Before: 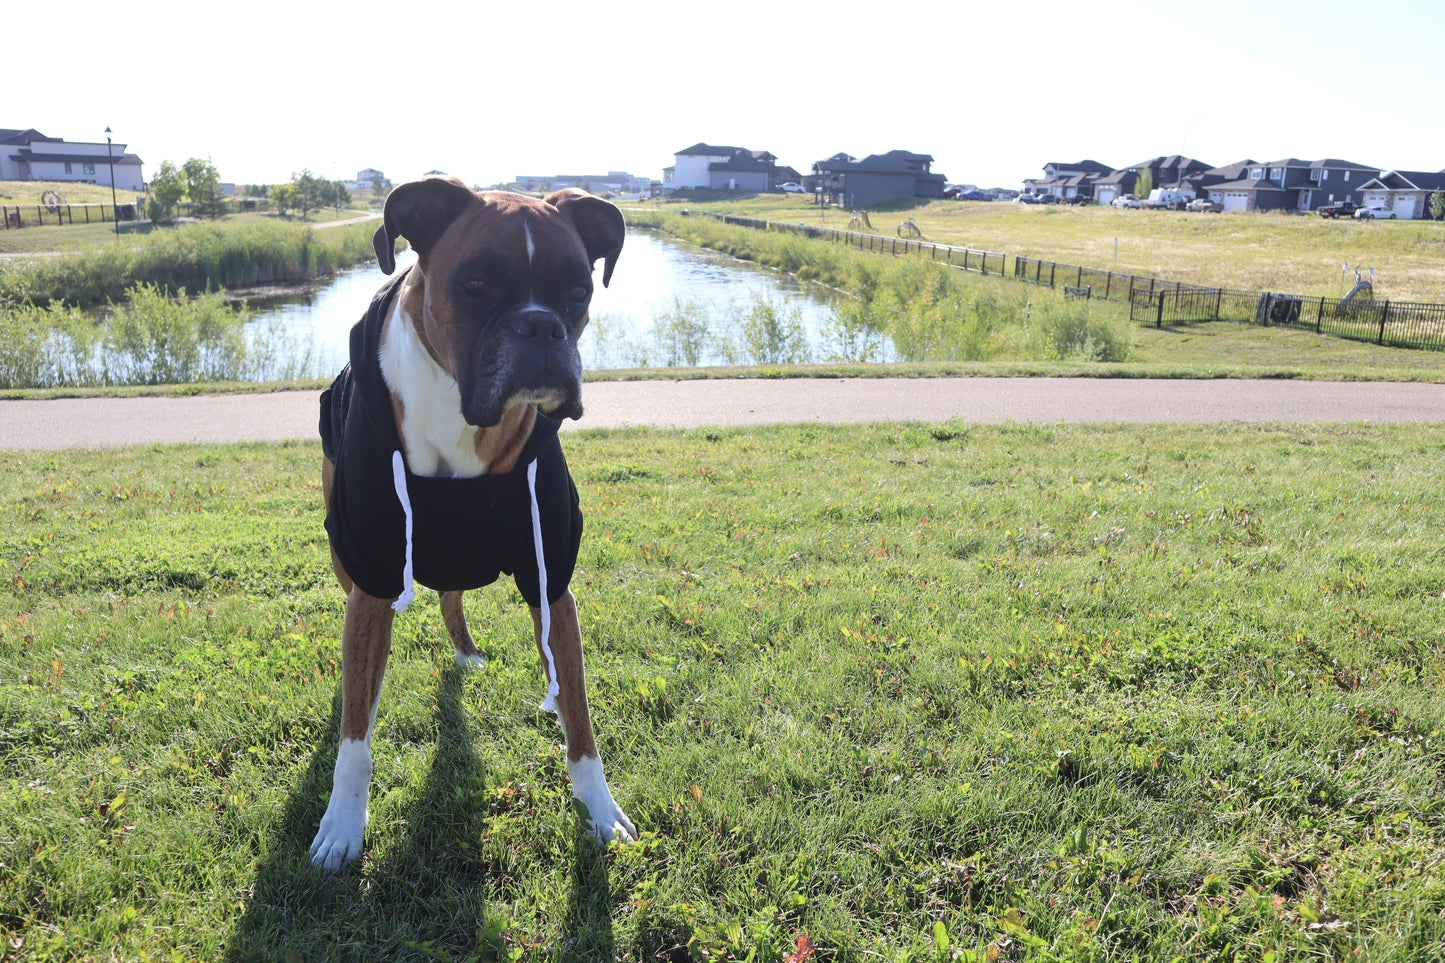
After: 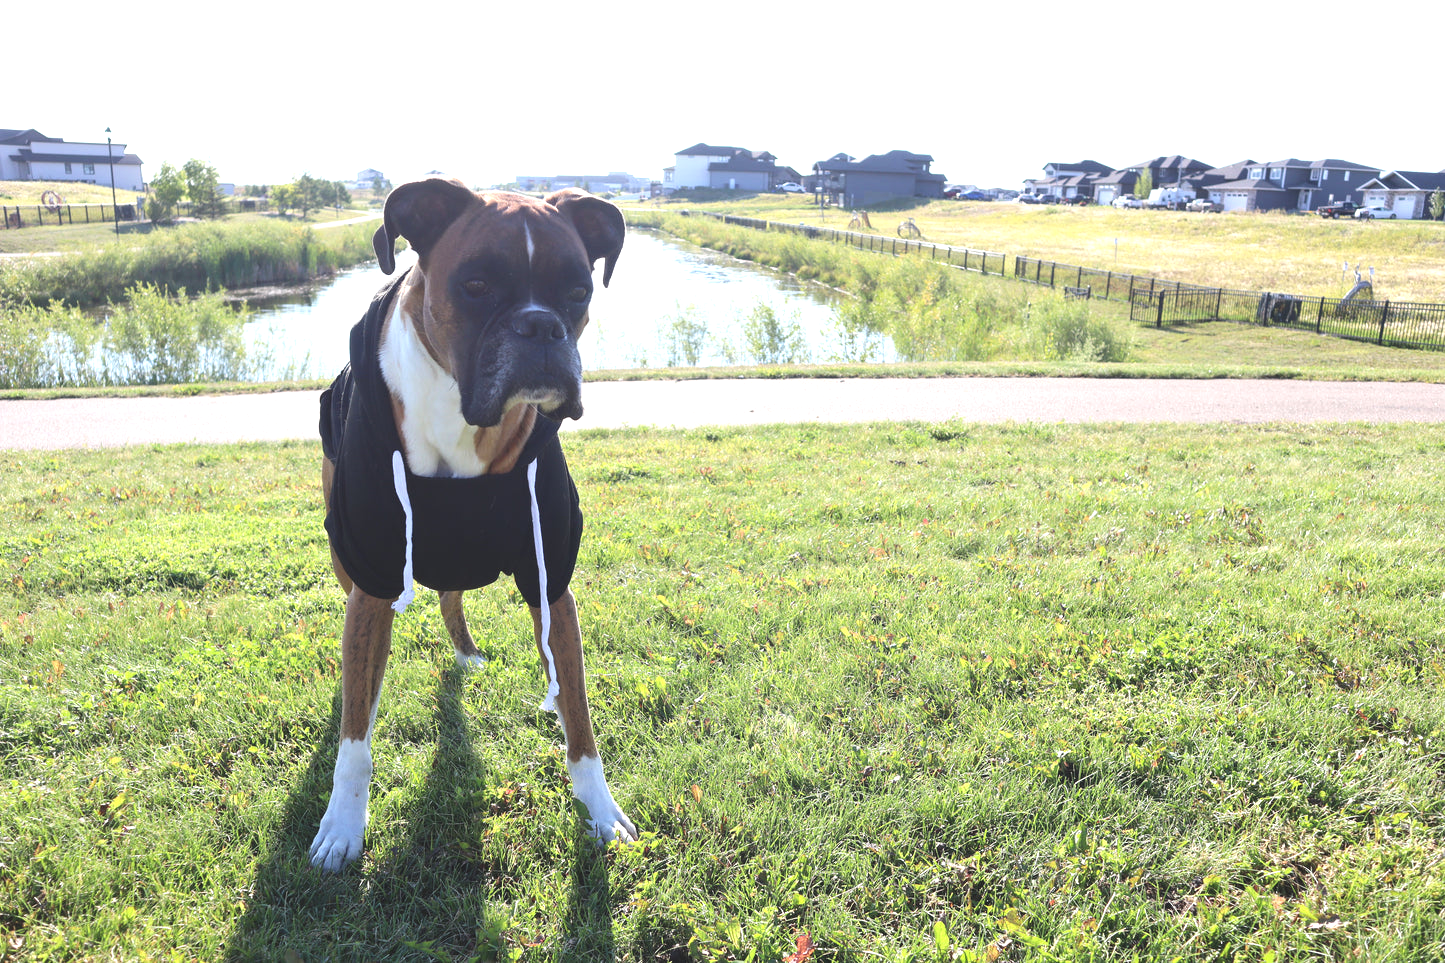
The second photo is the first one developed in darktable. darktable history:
exposure: black level correction -0.005, exposure 0.617 EV, compensate highlight preservation false
